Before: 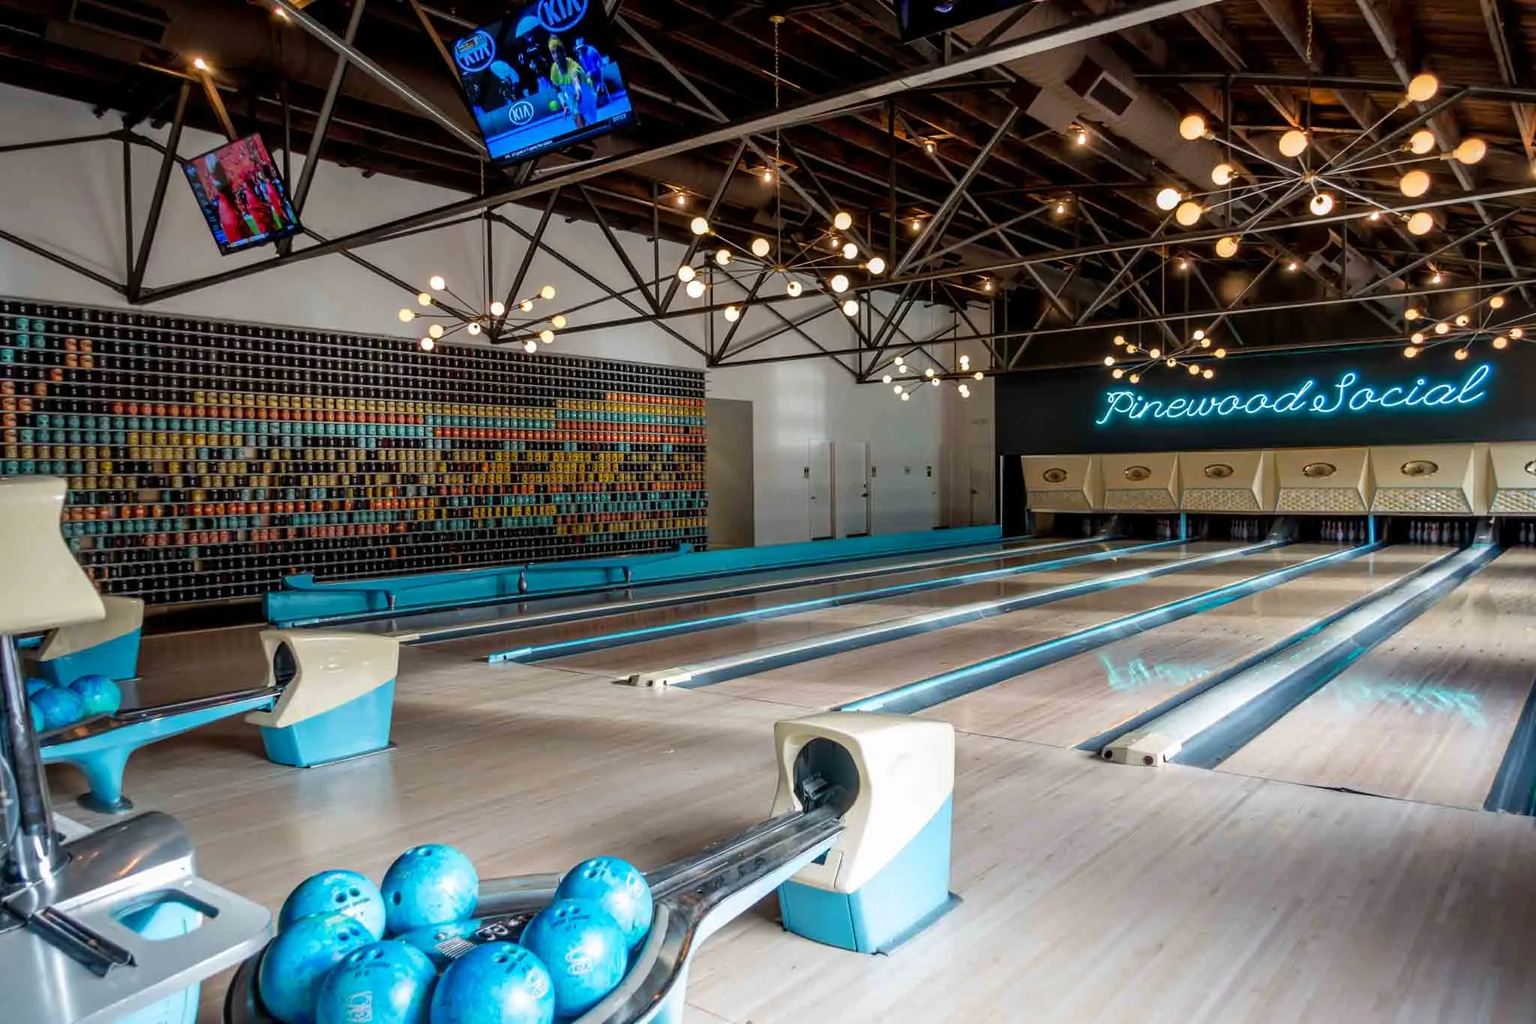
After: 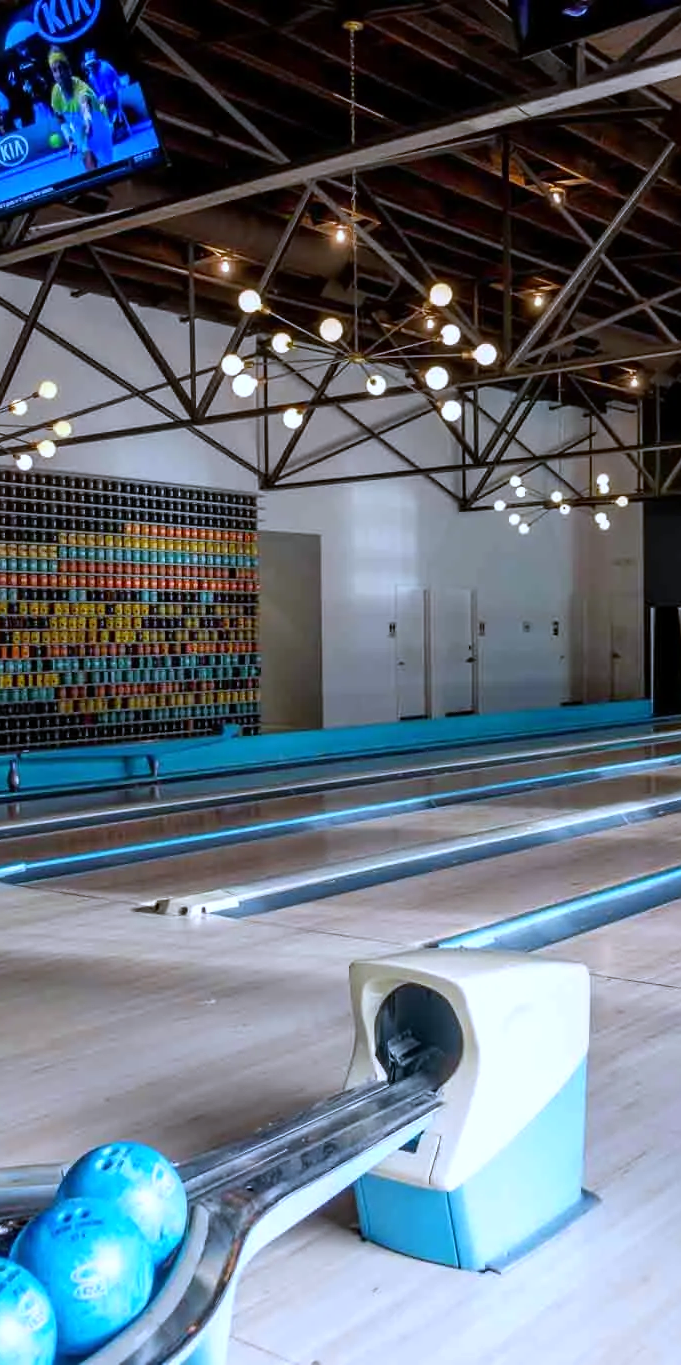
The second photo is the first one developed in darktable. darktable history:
white balance: red 0.948, green 1.02, blue 1.176
crop: left 33.36%, right 33.36%
tone equalizer: on, module defaults
